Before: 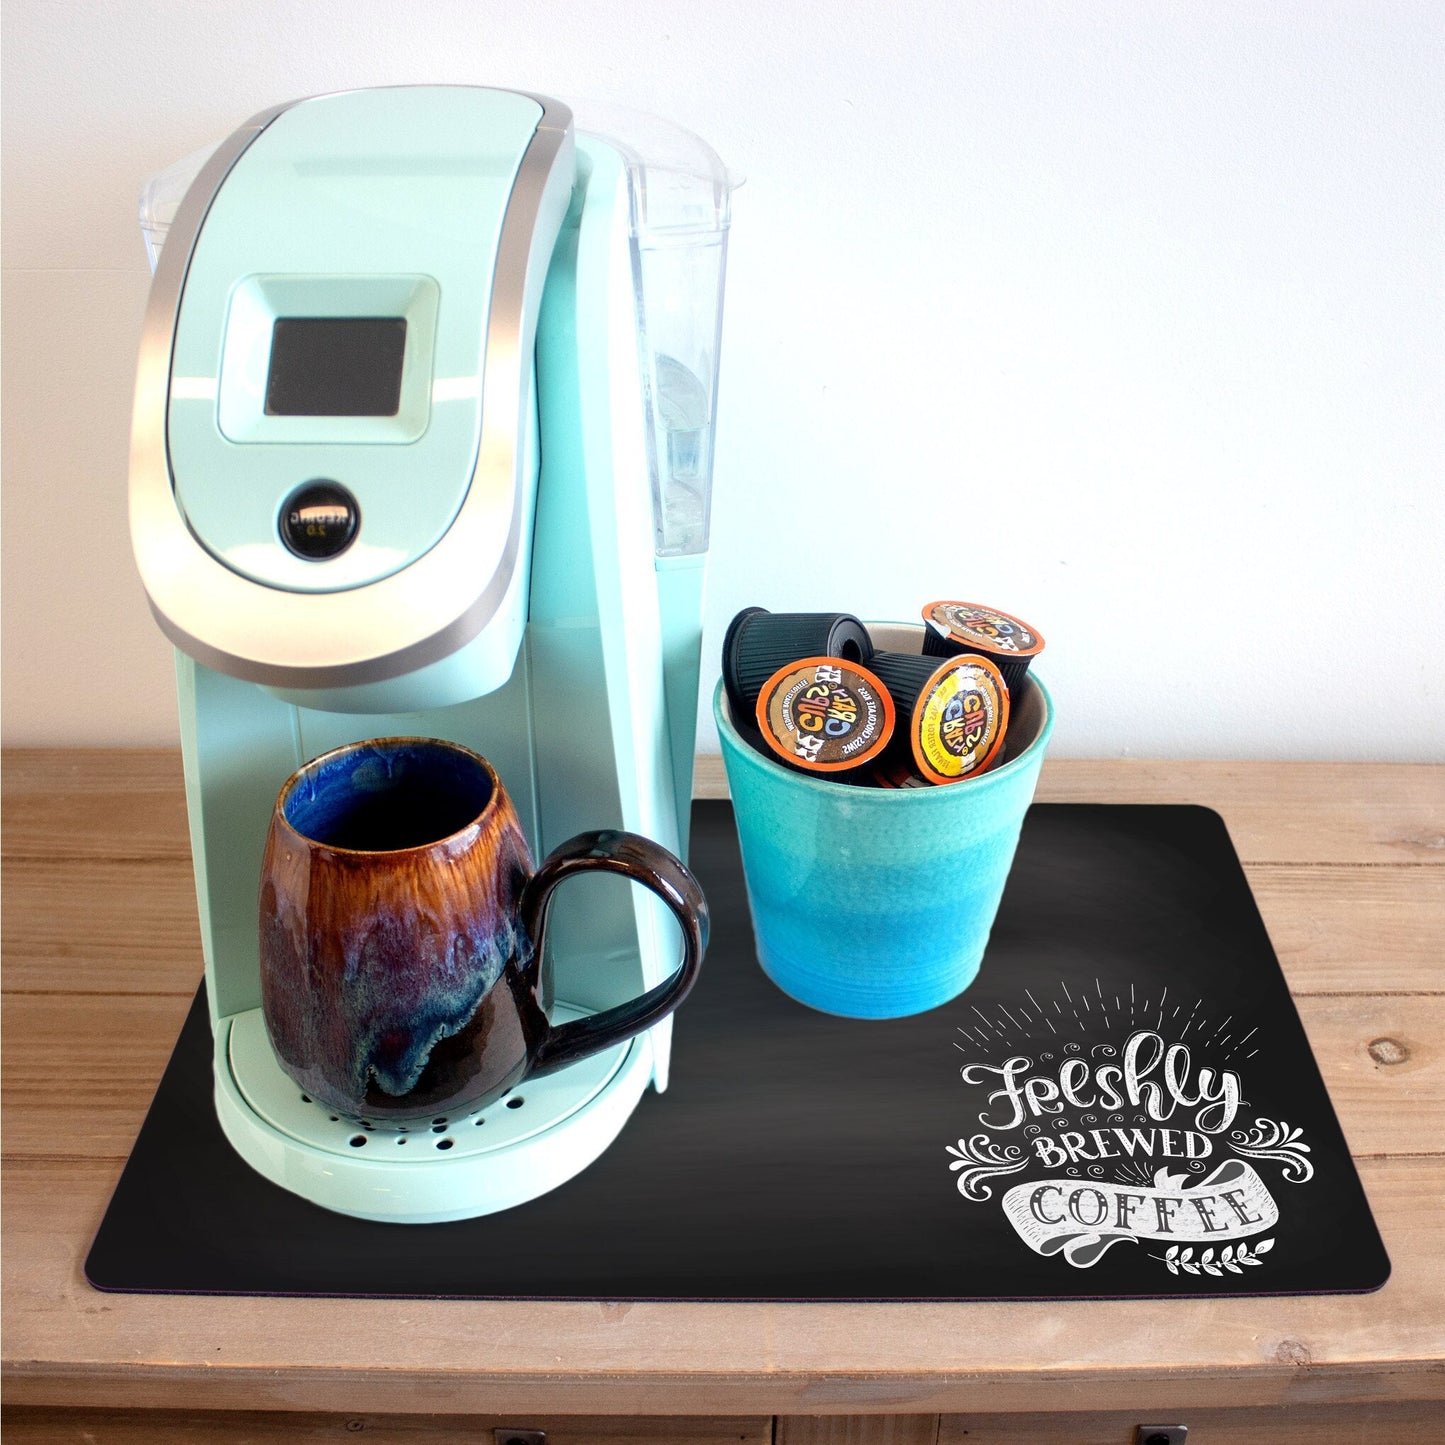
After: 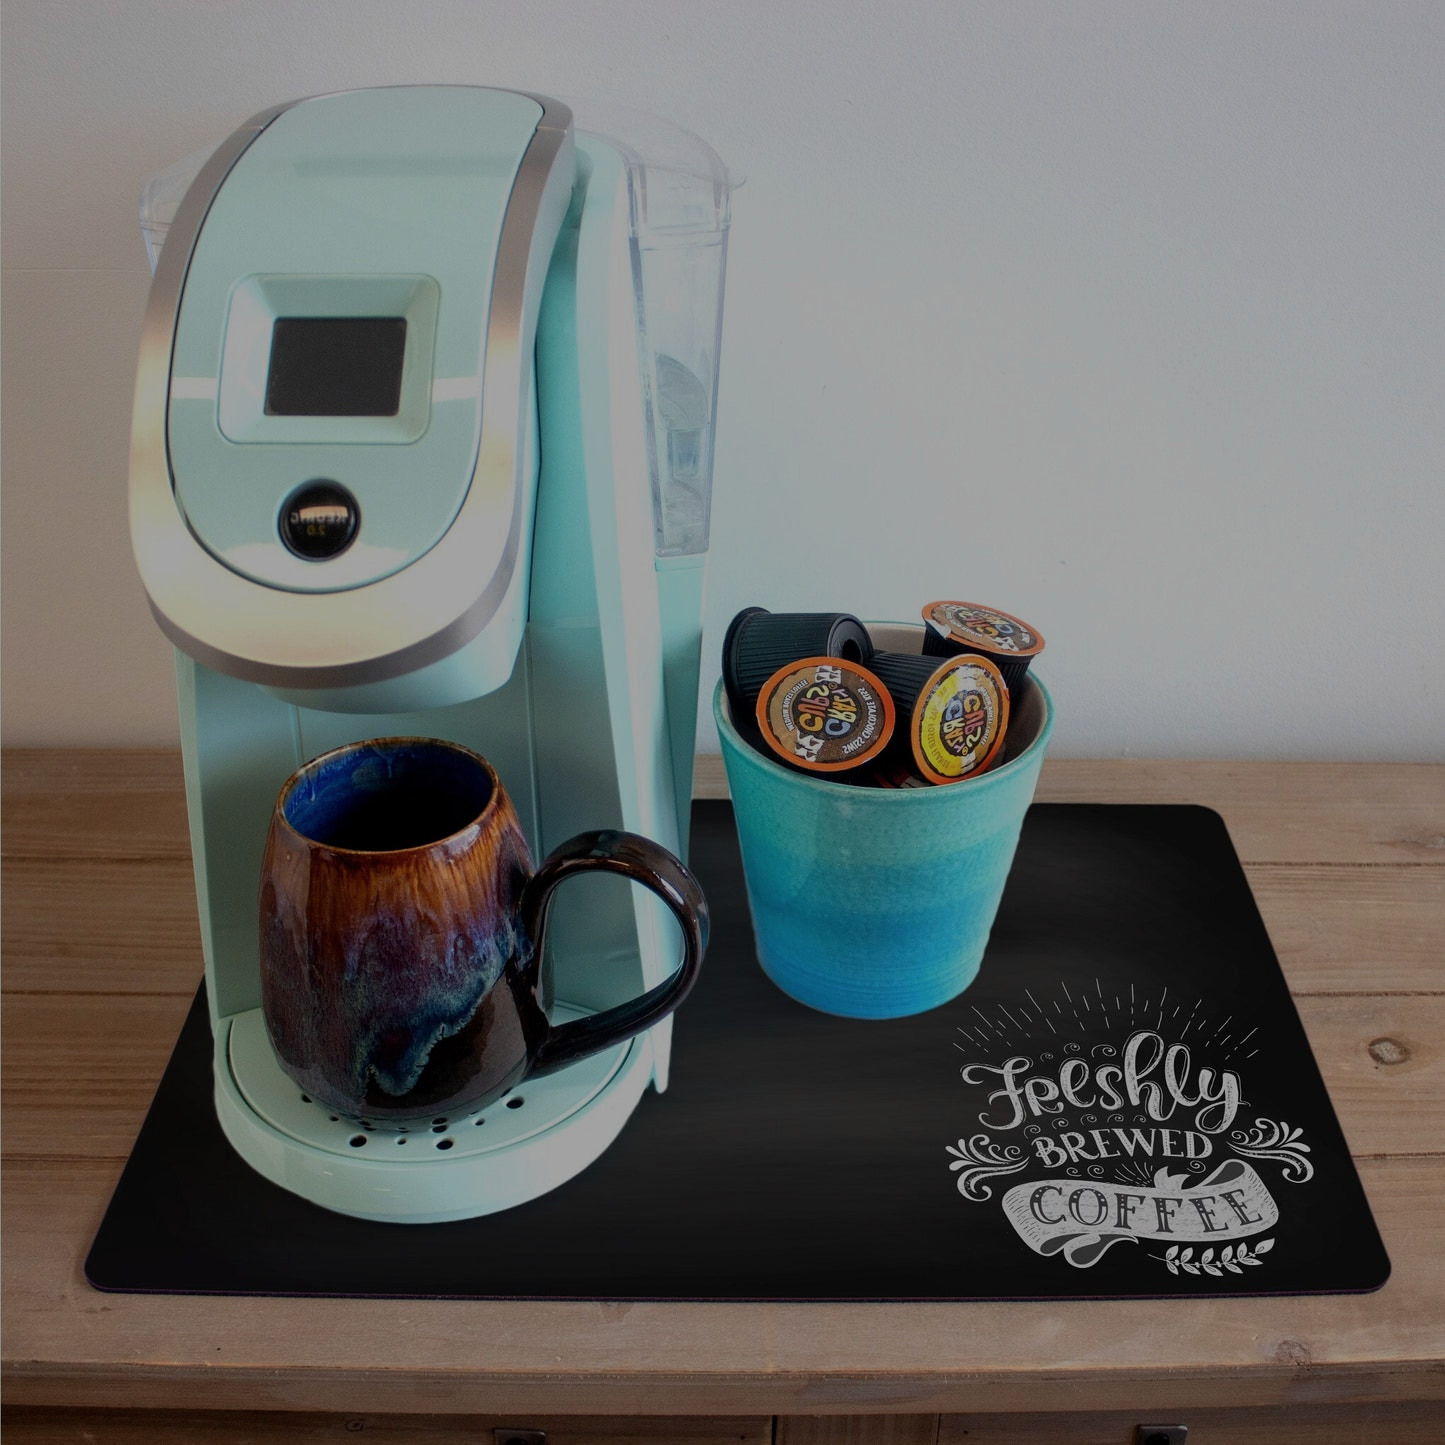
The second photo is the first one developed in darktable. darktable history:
color balance rgb: linear chroma grading › global chroma 1.5%, linear chroma grading › mid-tones -1%, perceptual saturation grading › global saturation -3%, perceptual saturation grading › shadows -2%
exposure: exposure -1.468 EV, compensate highlight preservation false
